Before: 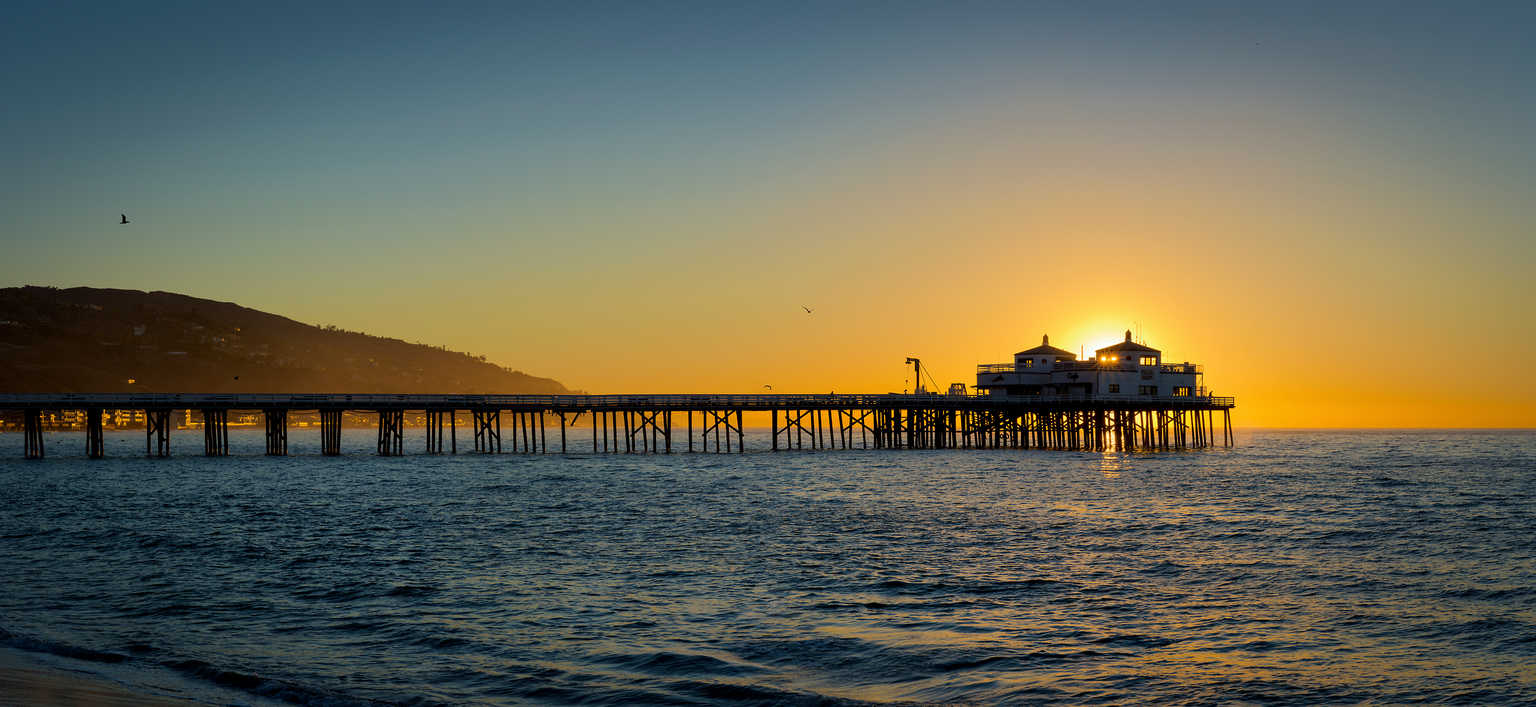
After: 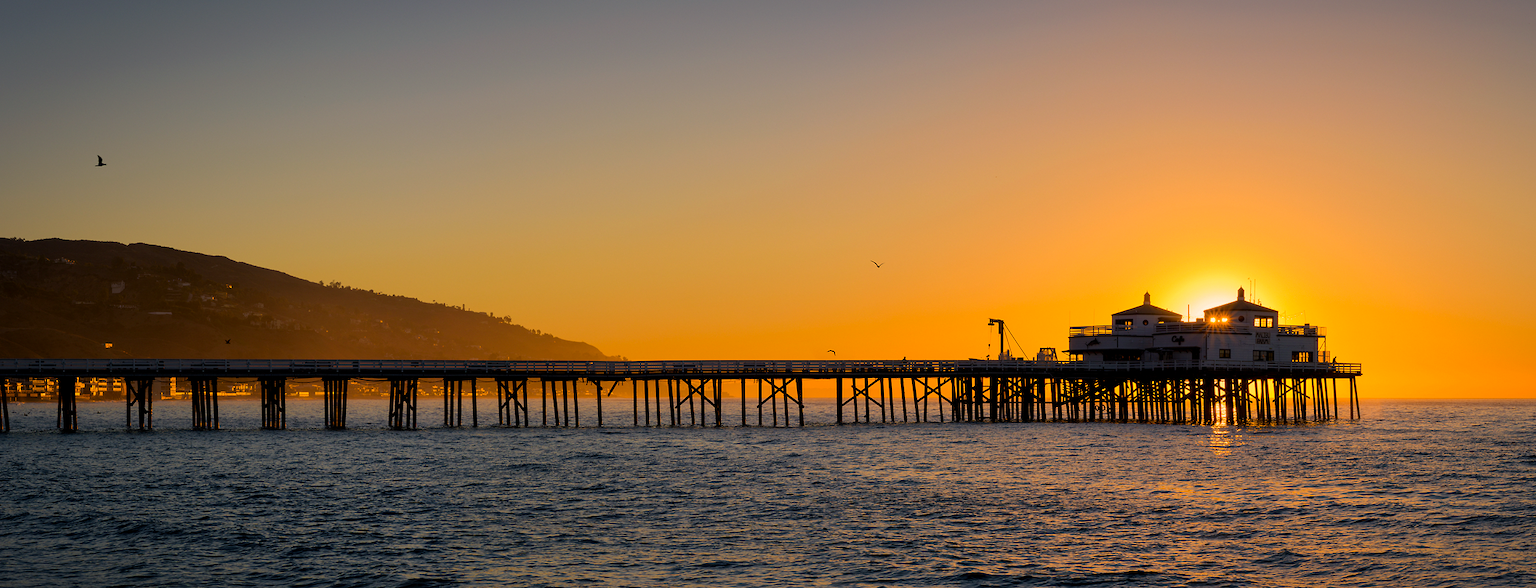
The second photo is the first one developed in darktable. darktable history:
crop and rotate: left 2.35%, top 10.99%, right 9.573%, bottom 15.743%
color correction: highlights a* 20.39, highlights b* 19.75
